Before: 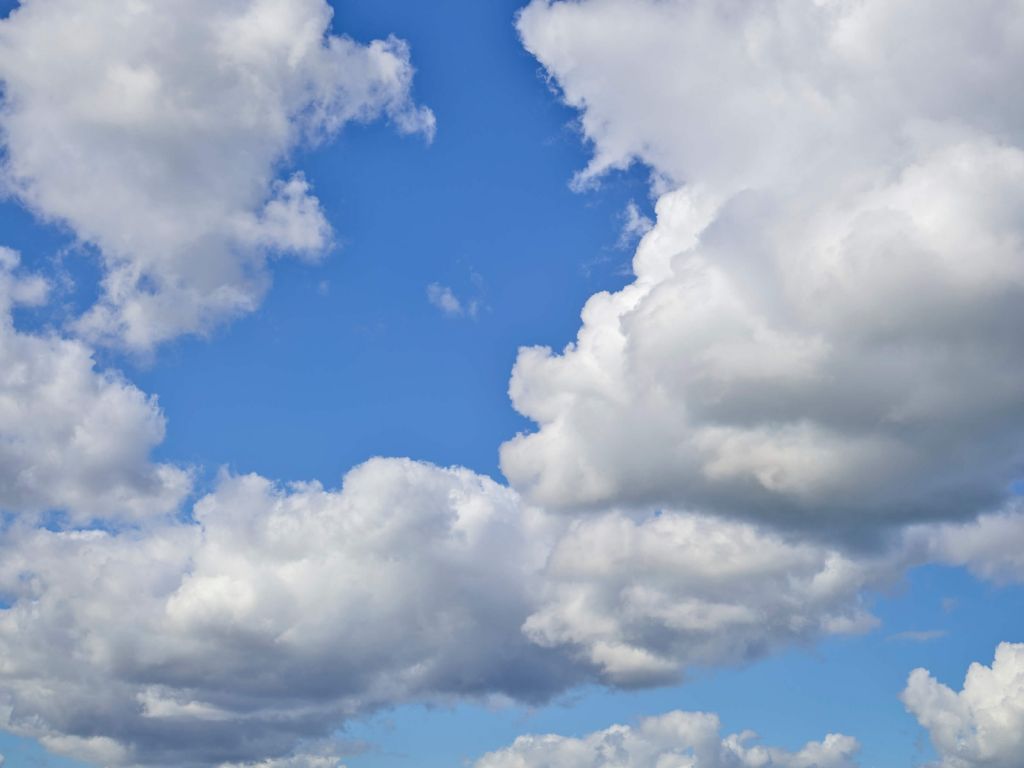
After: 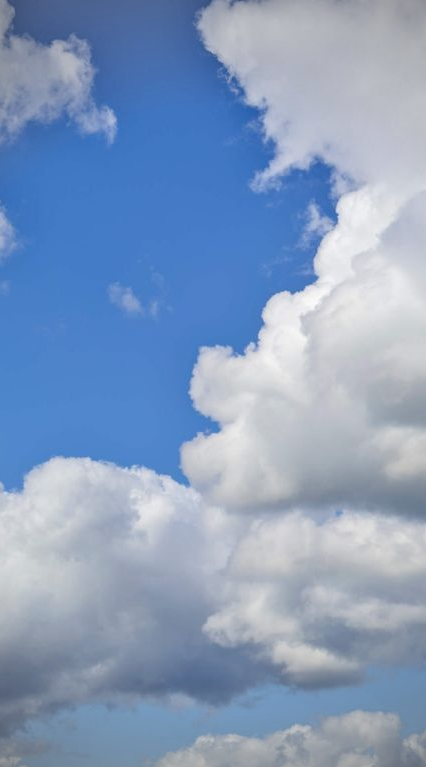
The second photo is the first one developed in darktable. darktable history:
rgb curve: curves: ch0 [(0, 0) (0.093, 0.159) (0.241, 0.265) (0.414, 0.42) (1, 1)], compensate middle gray true, preserve colors basic power
crop: left 31.229%, right 27.105%
vignetting: fall-off start 71.74%
